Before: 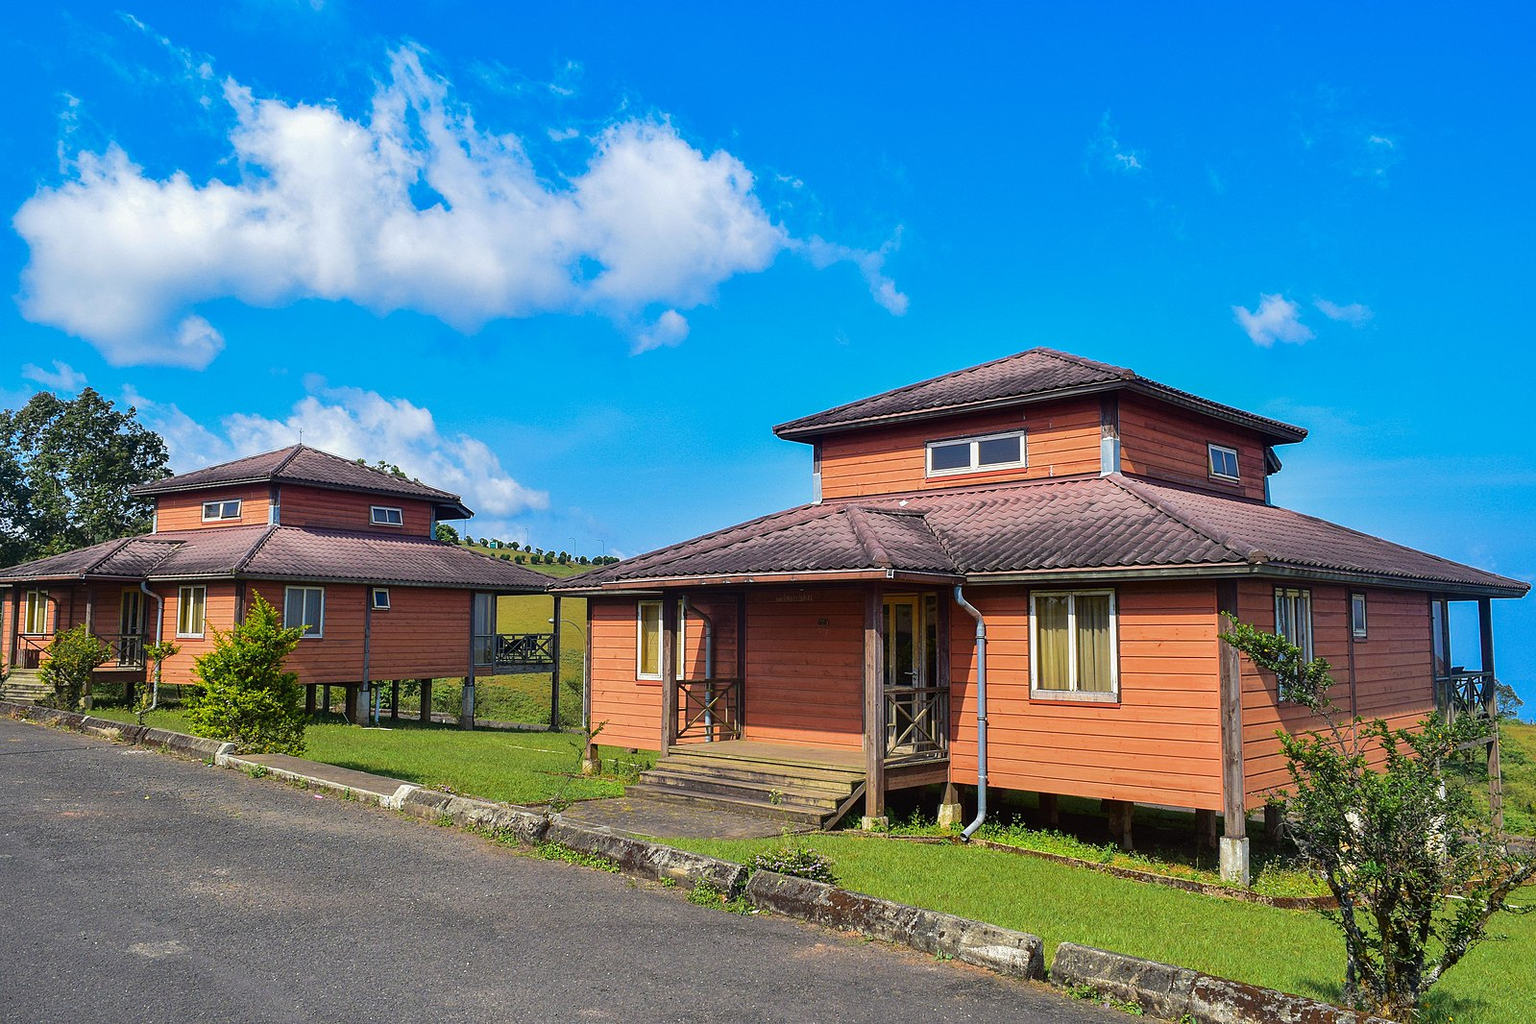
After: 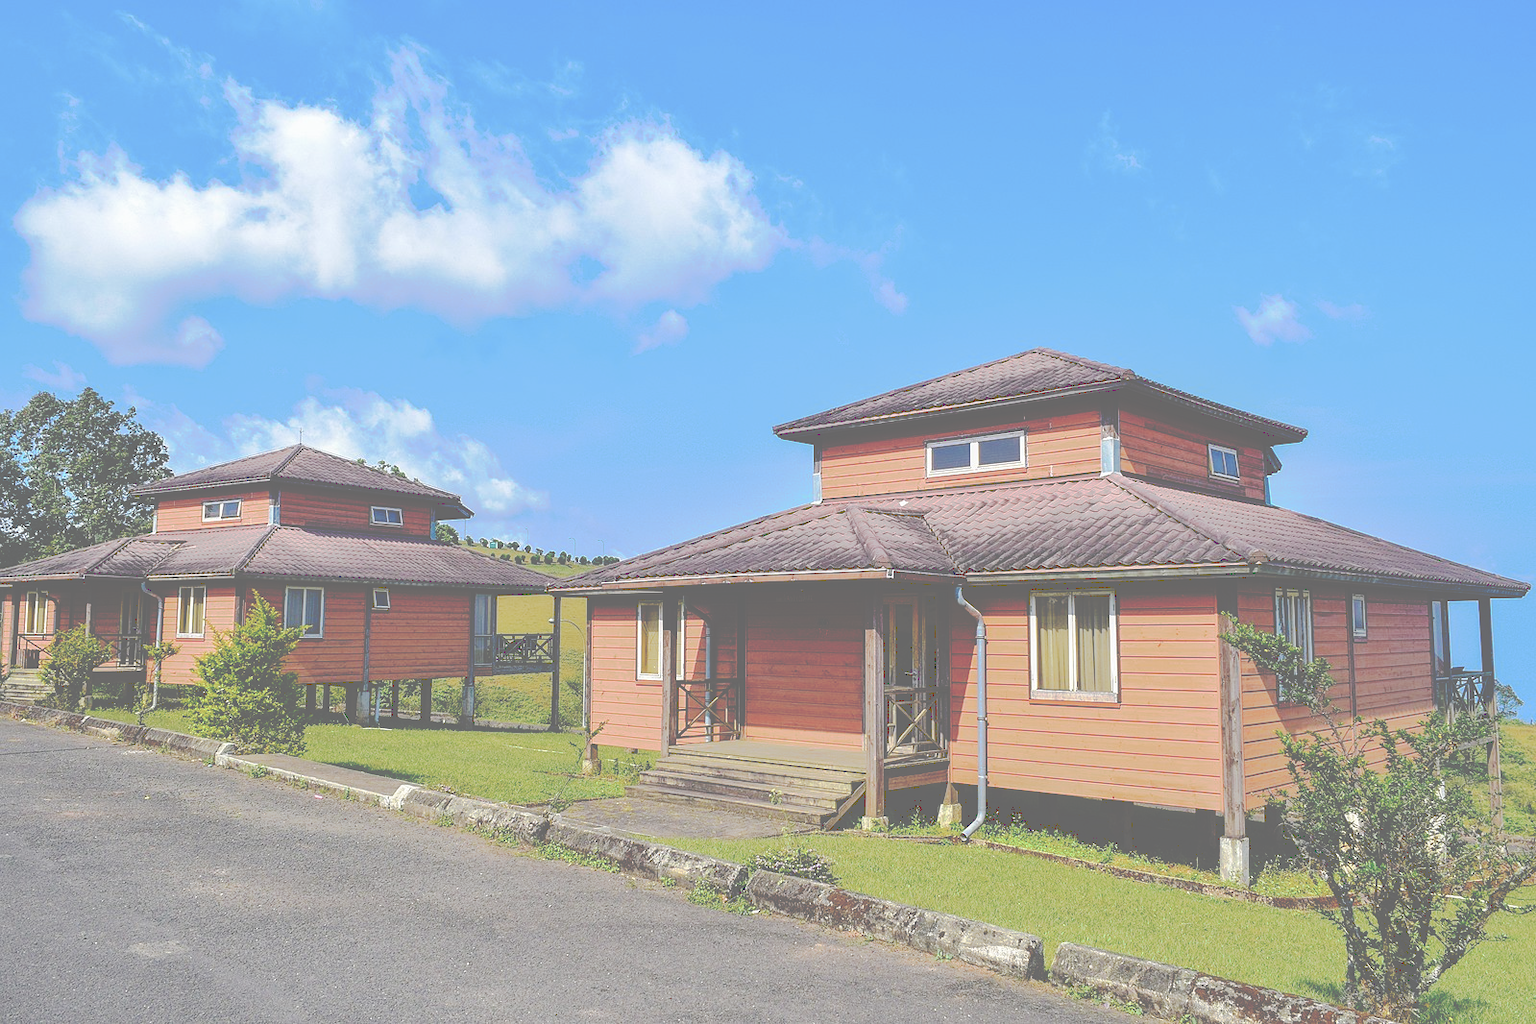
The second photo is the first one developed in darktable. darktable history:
tone curve: curves: ch0 [(0, 0) (0.003, 0.43) (0.011, 0.433) (0.025, 0.434) (0.044, 0.436) (0.069, 0.439) (0.1, 0.442) (0.136, 0.446) (0.177, 0.449) (0.224, 0.454) (0.277, 0.462) (0.335, 0.488) (0.399, 0.524) (0.468, 0.566) (0.543, 0.615) (0.623, 0.666) (0.709, 0.718) (0.801, 0.761) (0.898, 0.801) (1, 1)], preserve colors none
base curve: curves: ch0 [(0, 0) (0.028, 0.03) (0.121, 0.232) (0.46, 0.748) (0.859, 0.968) (1, 1)], preserve colors none
